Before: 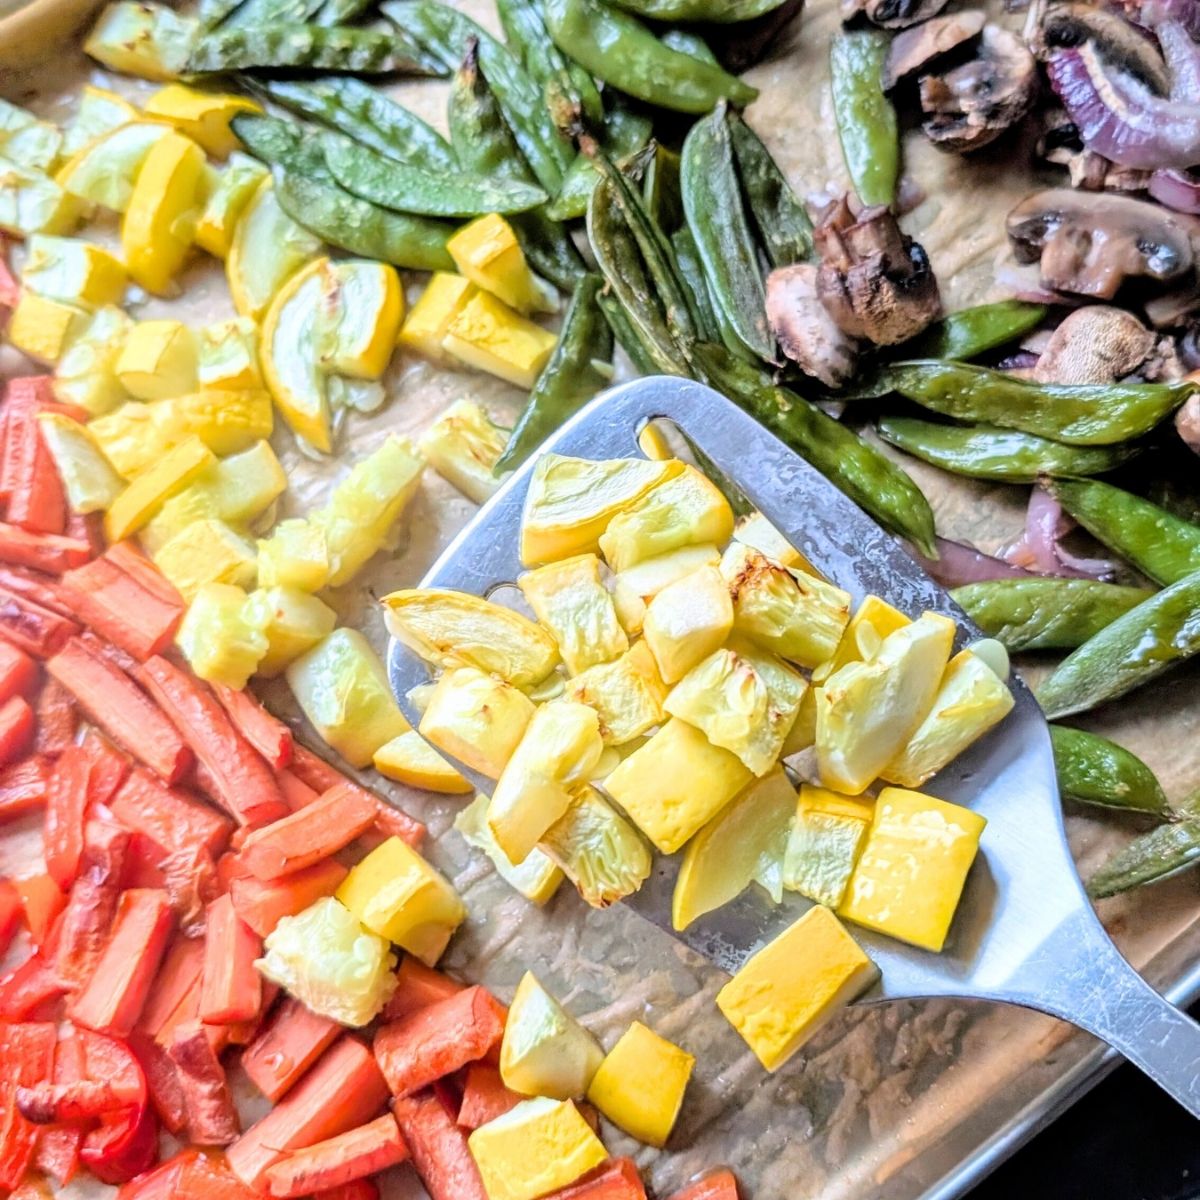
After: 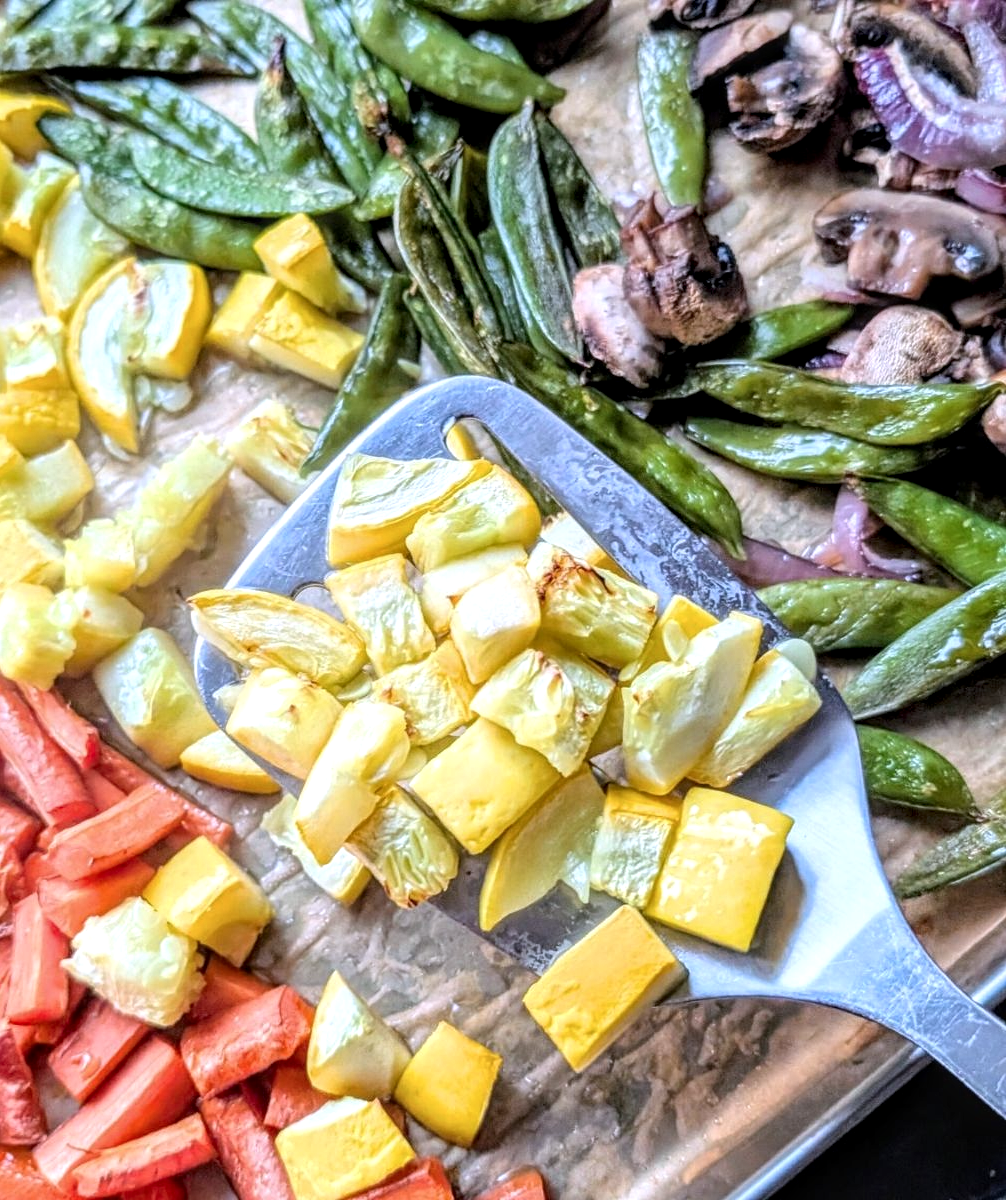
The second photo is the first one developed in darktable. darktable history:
local contrast: highlights 61%, detail 143%, midtone range 0.428
crop: left 16.145%
color calibration: illuminant as shot in camera, x 0.358, y 0.373, temperature 4628.91 K
